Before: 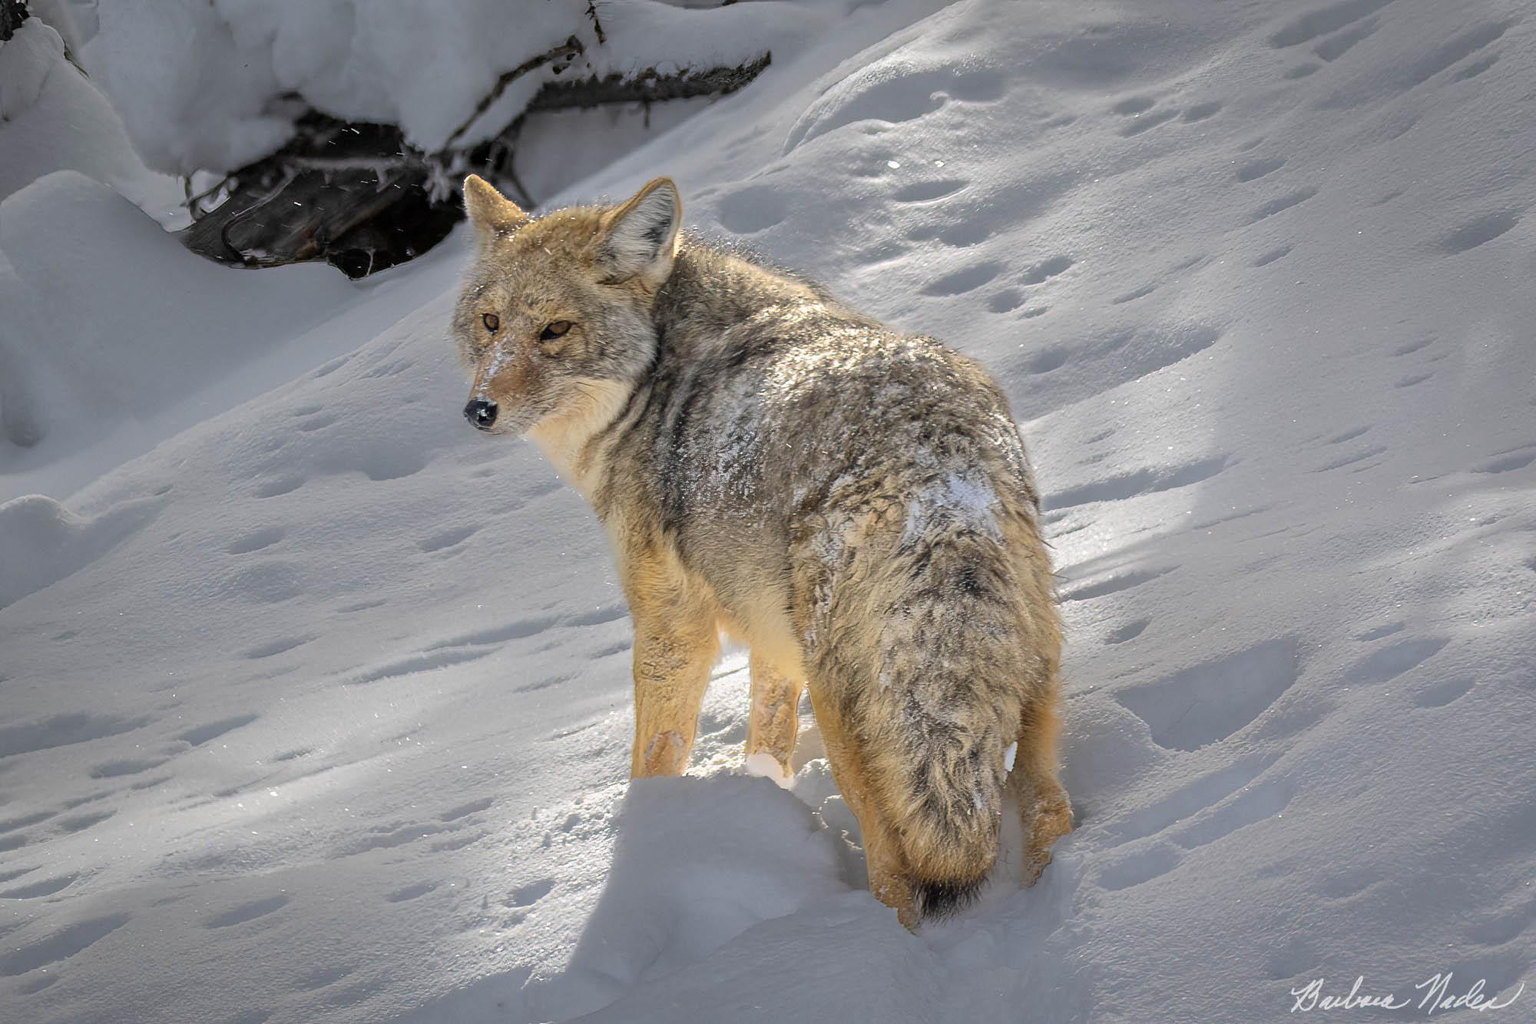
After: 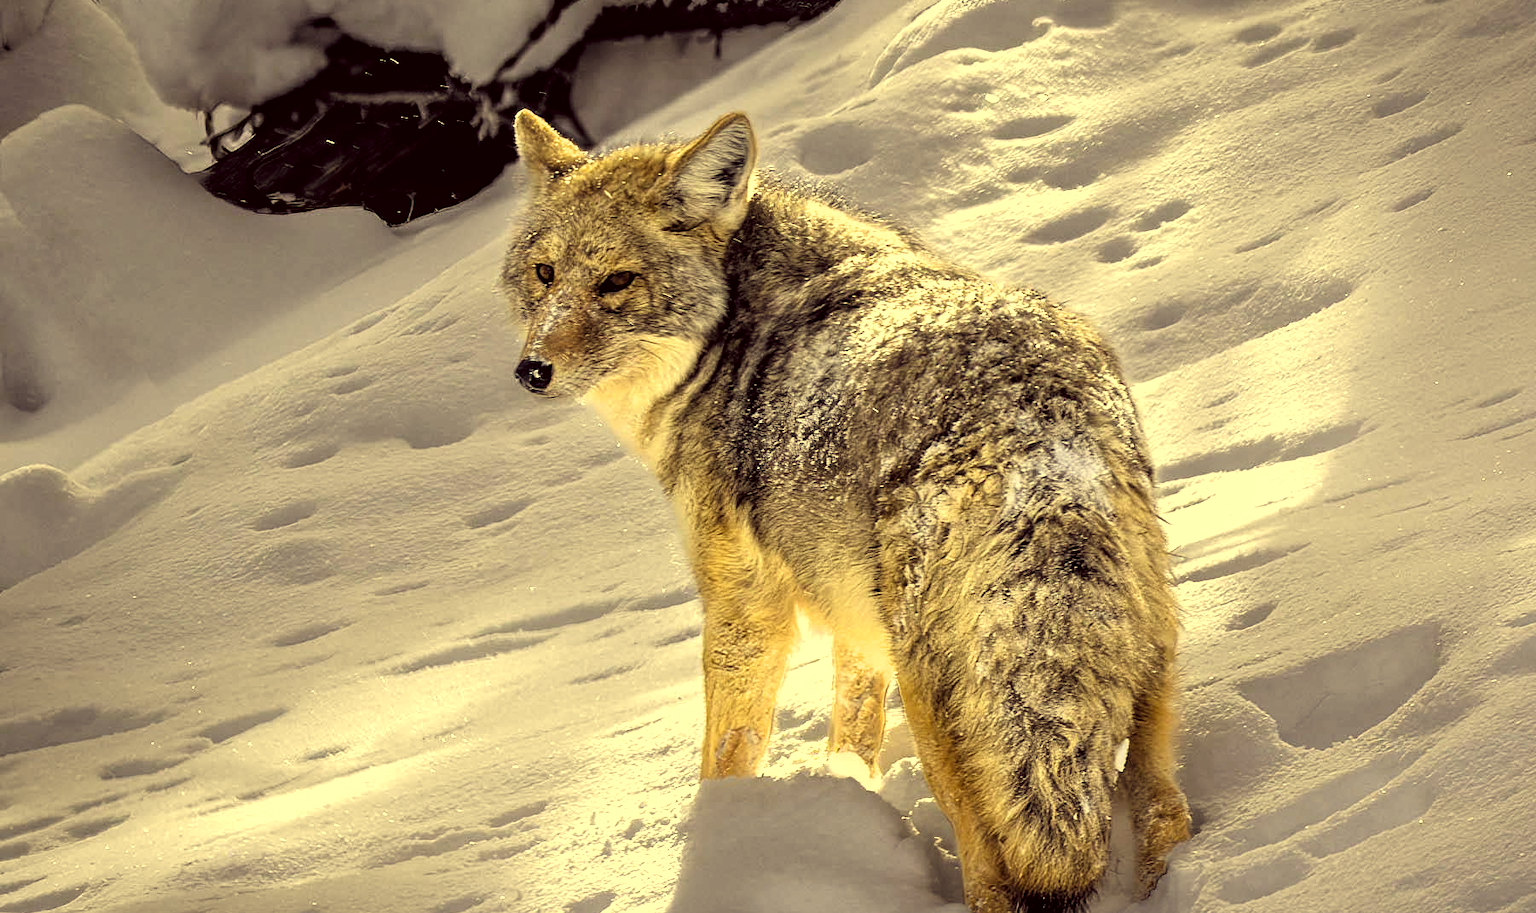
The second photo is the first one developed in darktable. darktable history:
crop: top 7.456%, right 9.888%, bottom 12.065%
local contrast: highlights 103%, shadows 97%, detail 120%, midtone range 0.2
color correction: highlights a* -0.572, highlights b* 39.64, shadows a* 9.93, shadows b* -0.936
filmic rgb: black relative exposure -8.22 EV, white relative exposure 2.23 EV, hardness 7.15, latitude 86.22%, contrast 1.703, highlights saturation mix -4.46%, shadows ↔ highlights balance -2.86%, contrast in shadows safe
